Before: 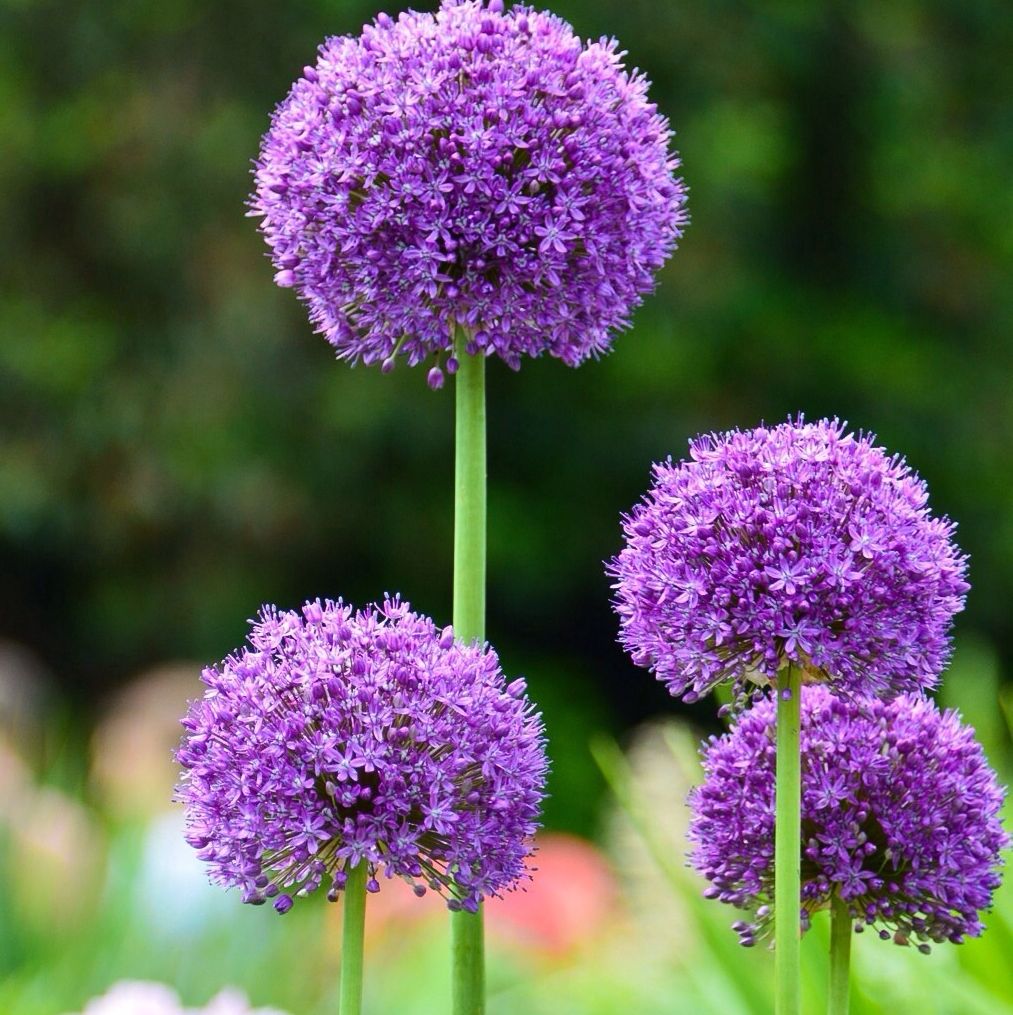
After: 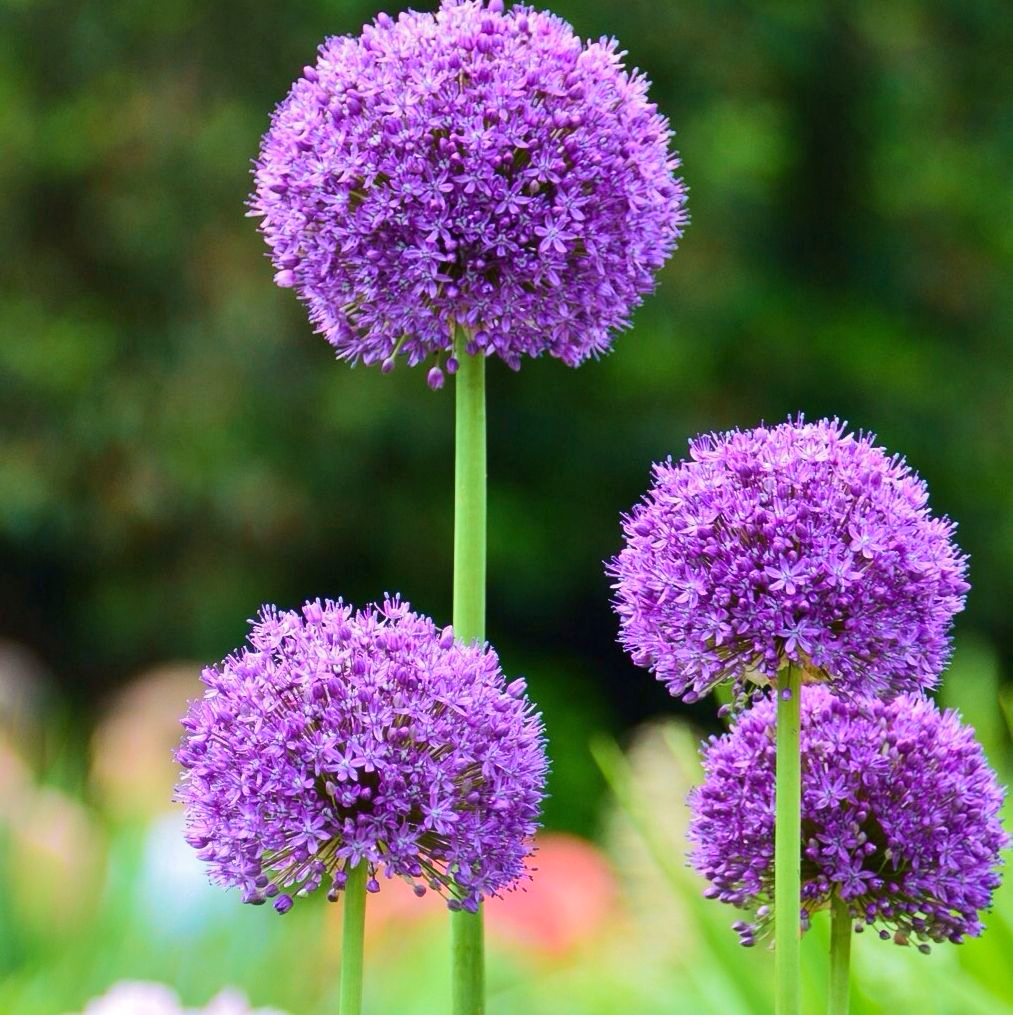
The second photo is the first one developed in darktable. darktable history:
velvia: on, module defaults
base curve: curves: ch0 [(0, 0) (0.262, 0.32) (0.722, 0.705) (1, 1)]
